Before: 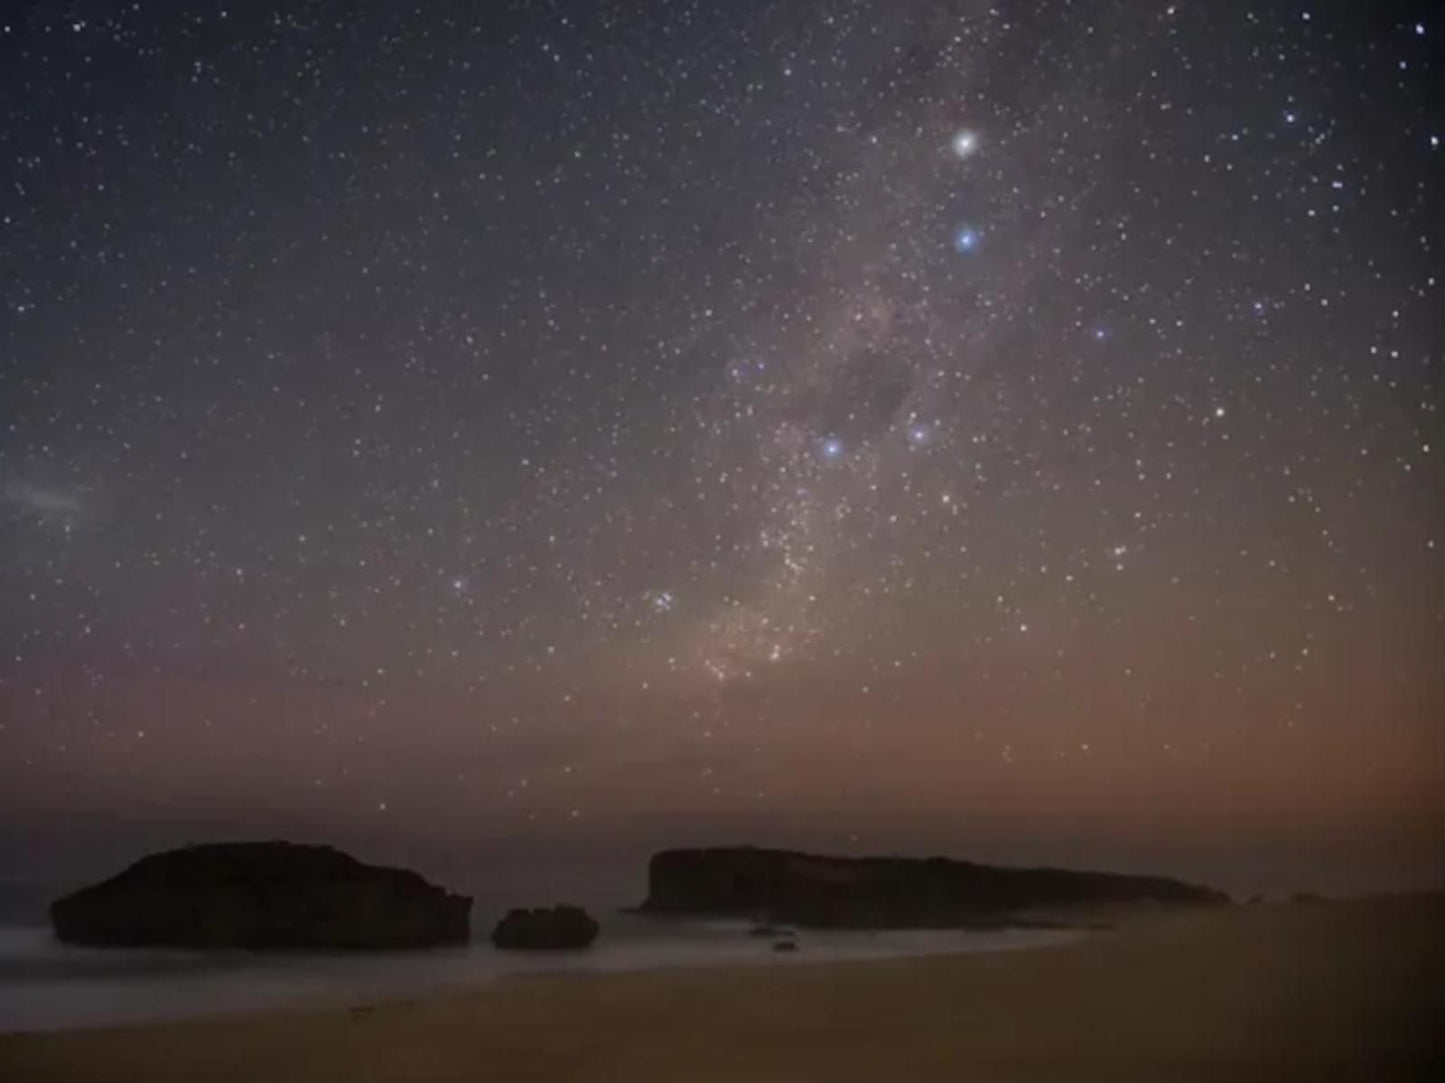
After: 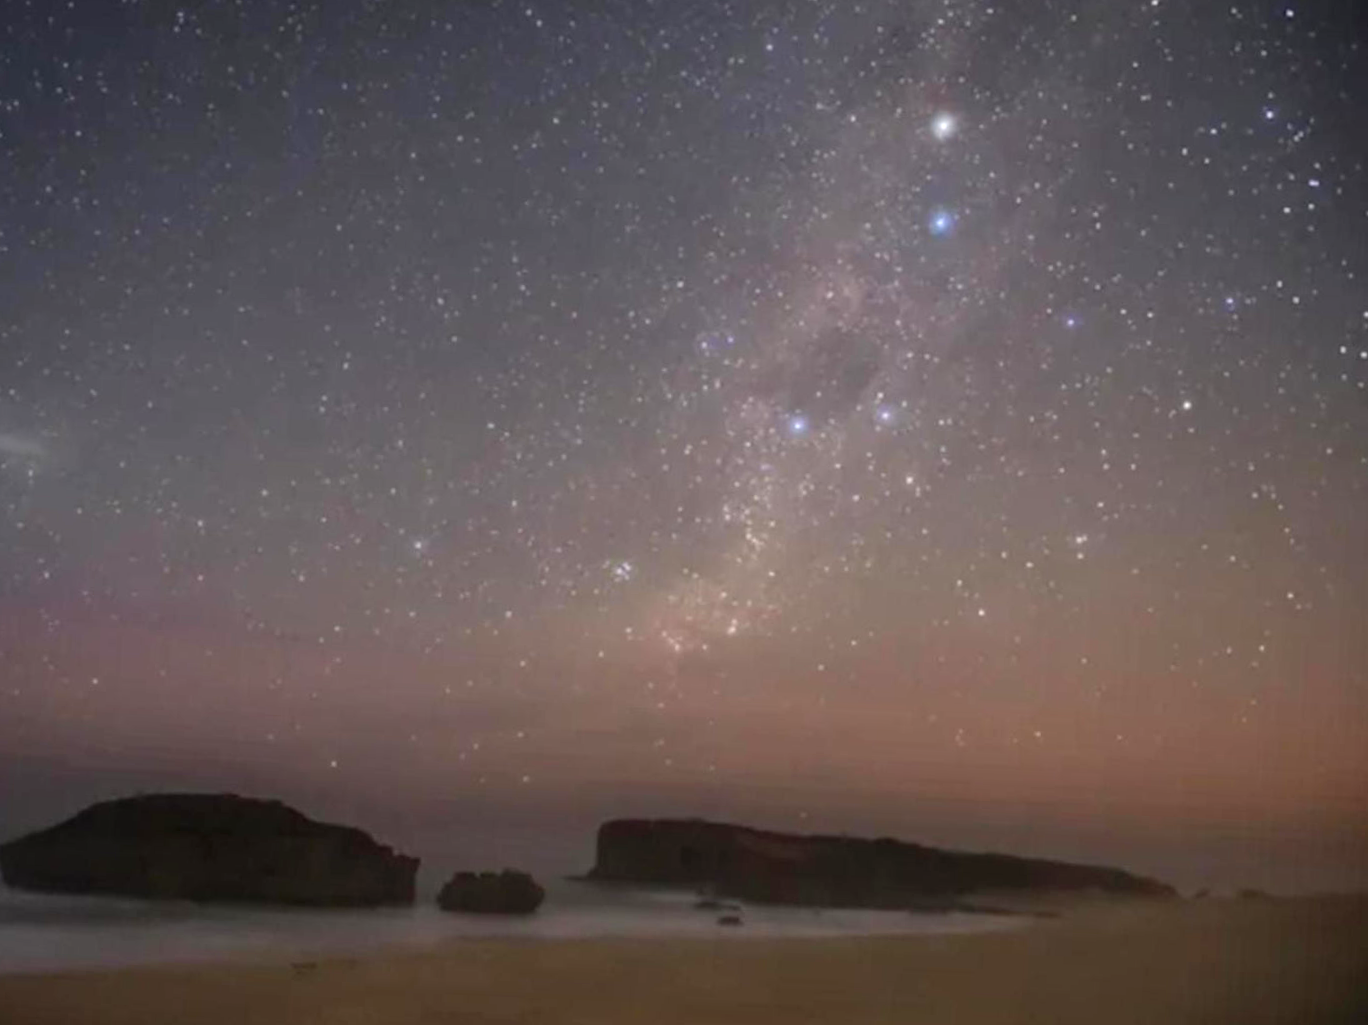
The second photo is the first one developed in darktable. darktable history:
crop and rotate: angle -2.43°
exposure: black level correction 0, exposure 0.498 EV, compensate highlight preservation false
levels: levels [0, 0.478, 1]
